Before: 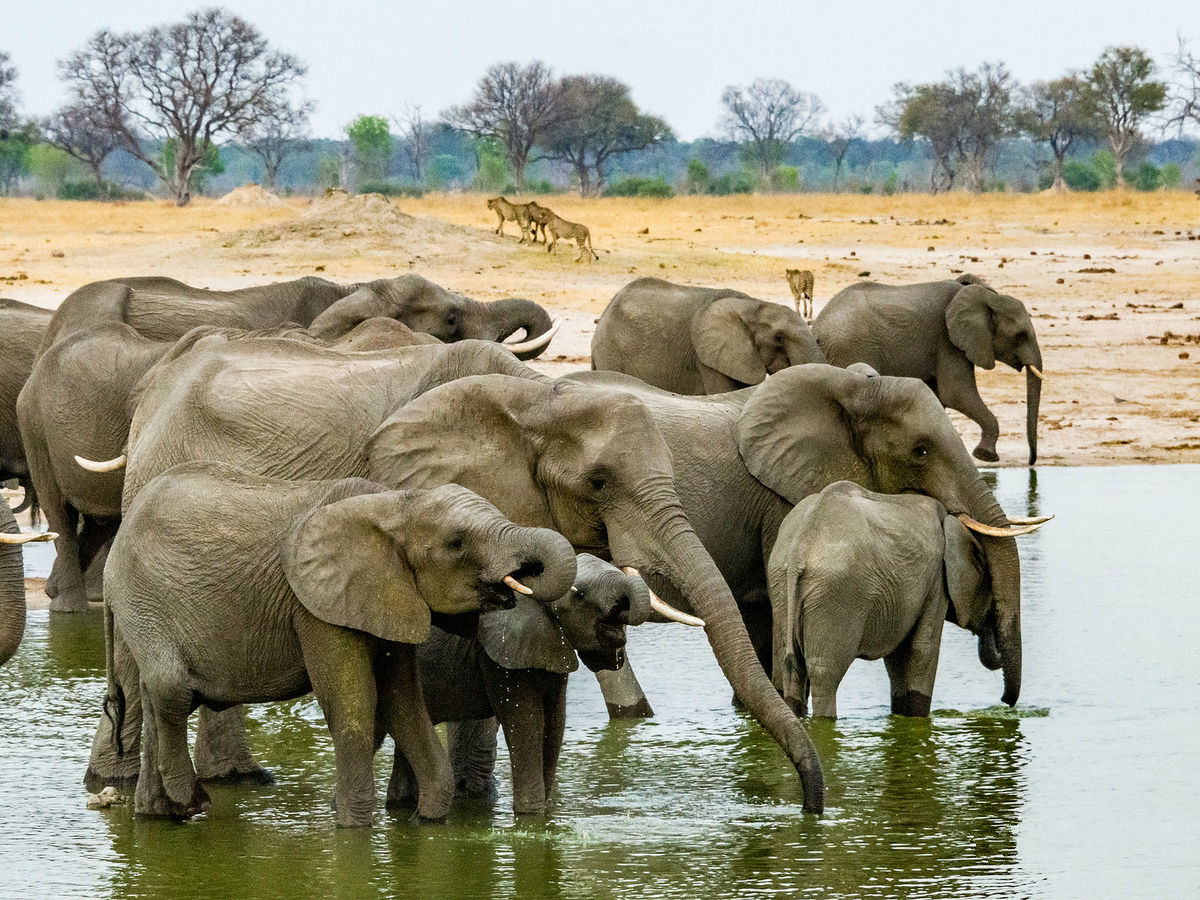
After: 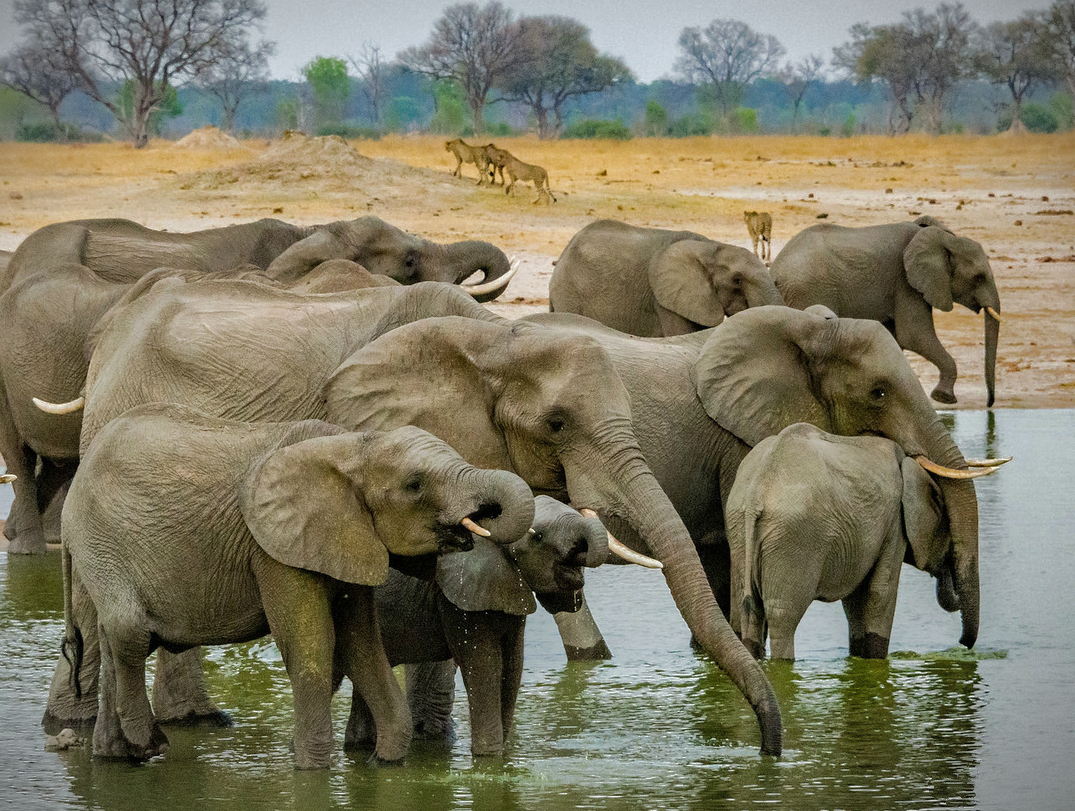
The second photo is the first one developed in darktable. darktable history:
vignetting: fall-off start 100.5%, width/height ratio 1.325, unbound false
crop: left 3.524%, top 6.491%, right 6.82%, bottom 3.328%
shadows and highlights: shadows 39.14, highlights -74.56
